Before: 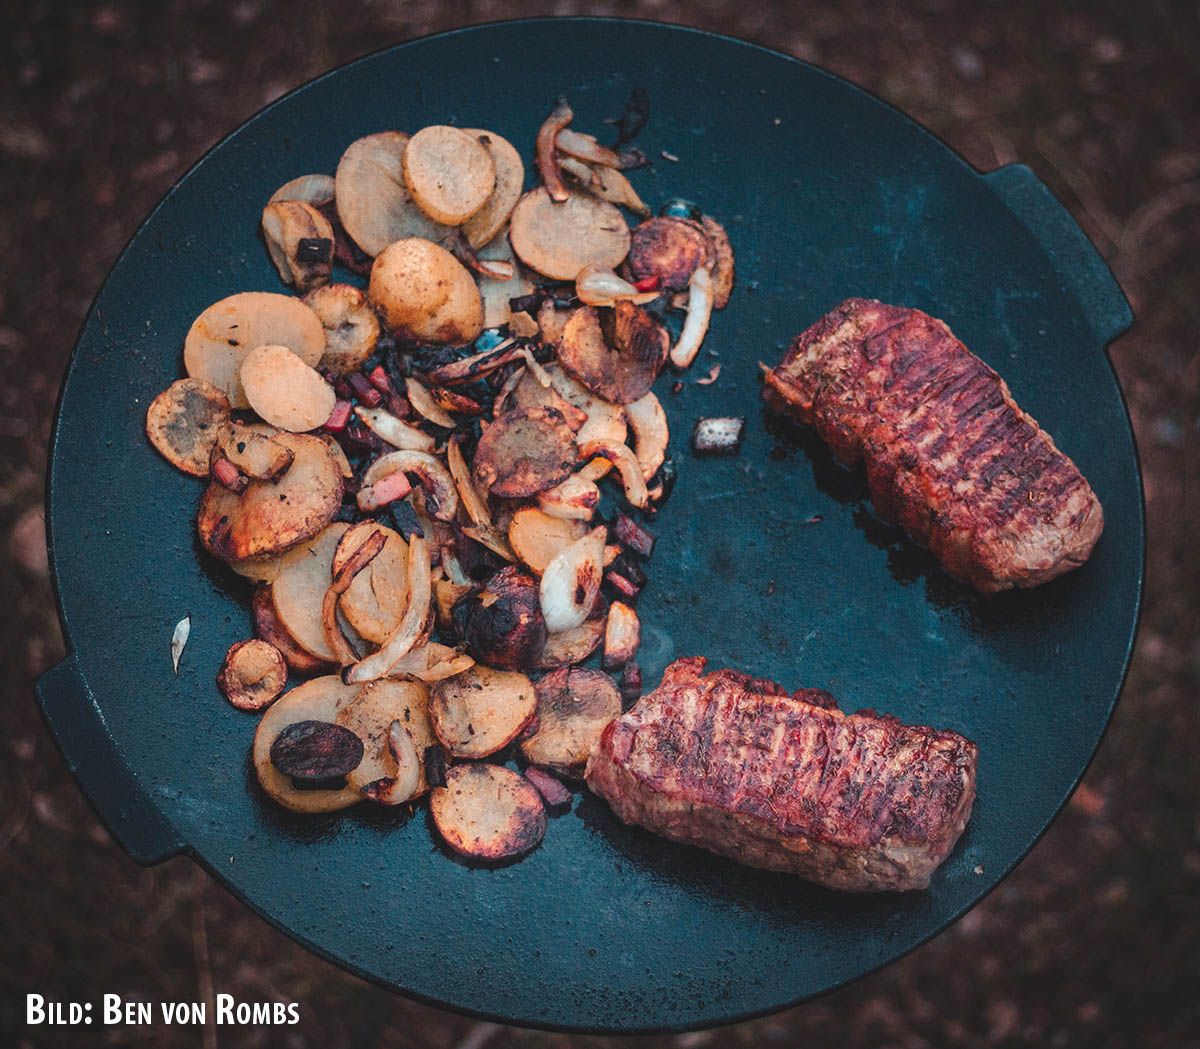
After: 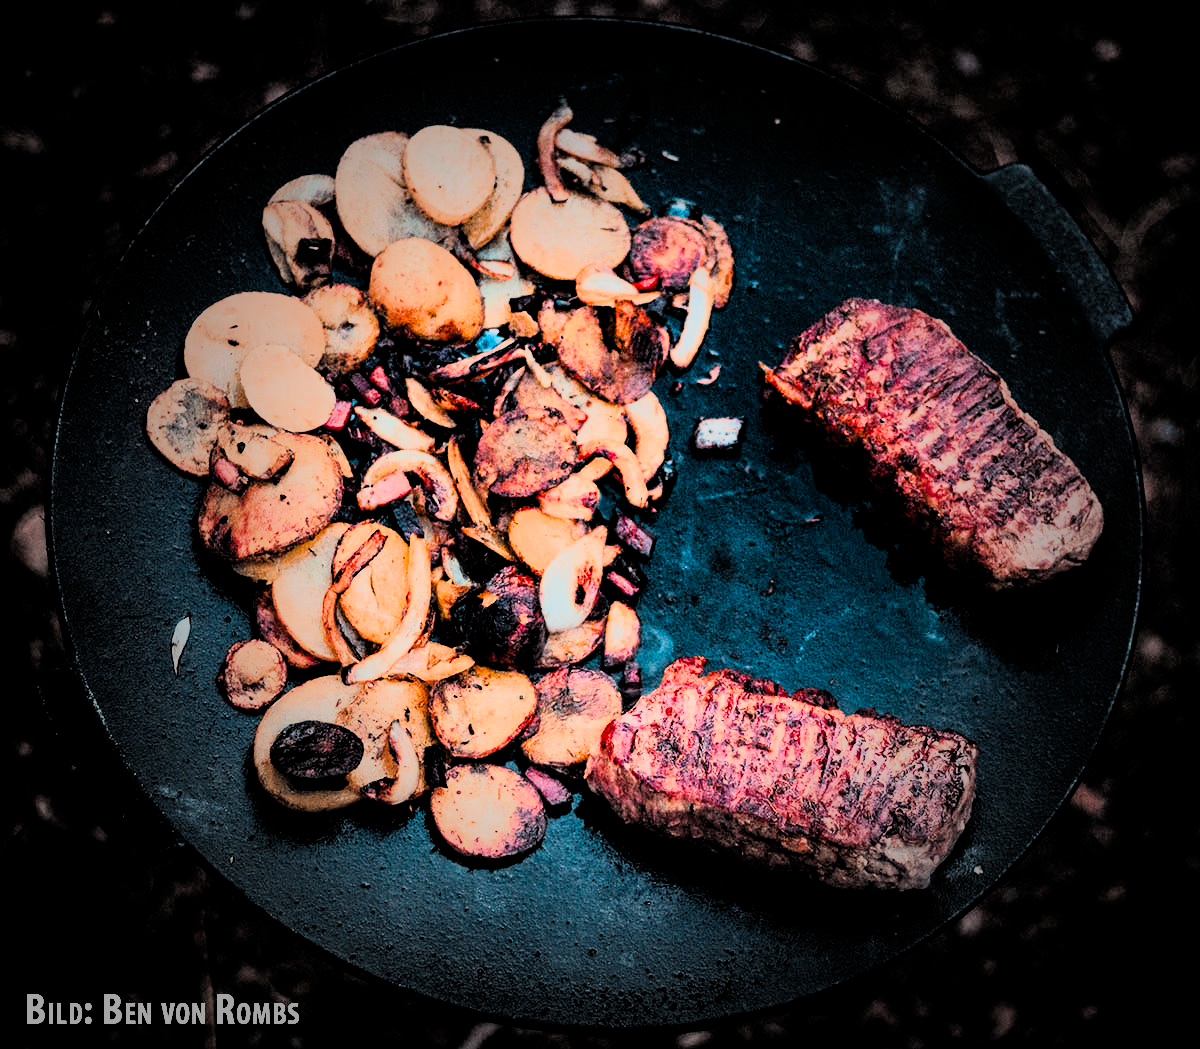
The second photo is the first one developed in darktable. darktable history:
vignetting: fall-off start 40%, fall-off radius 40%
filmic rgb: black relative exposure -7.75 EV, white relative exposure 4.4 EV, threshold 3 EV, target black luminance 0%, hardness 3.76, latitude 50.51%, contrast 1.074, highlights saturation mix 10%, shadows ↔ highlights balance -0.22%, color science v4 (2020), enable highlight reconstruction true
color balance: contrast 8.5%, output saturation 105%
rgb curve: curves: ch0 [(0, 0) (0.21, 0.15) (0.24, 0.21) (0.5, 0.75) (0.75, 0.96) (0.89, 0.99) (1, 1)]; ch1 [(0, 0.02) (0.21, 0.13) (0.25, 0.2) (0.5, 0.67) (0.75, 0.9) (0.89, 0.97) (1, 1)]; ch2 [(0, 0.02) (0.21, 0.13) (0.25, 0.2) (0.5, 0.67) (0.75, 0.9) (0.89, 0.97) (1, 1)], compensate middle gray true
